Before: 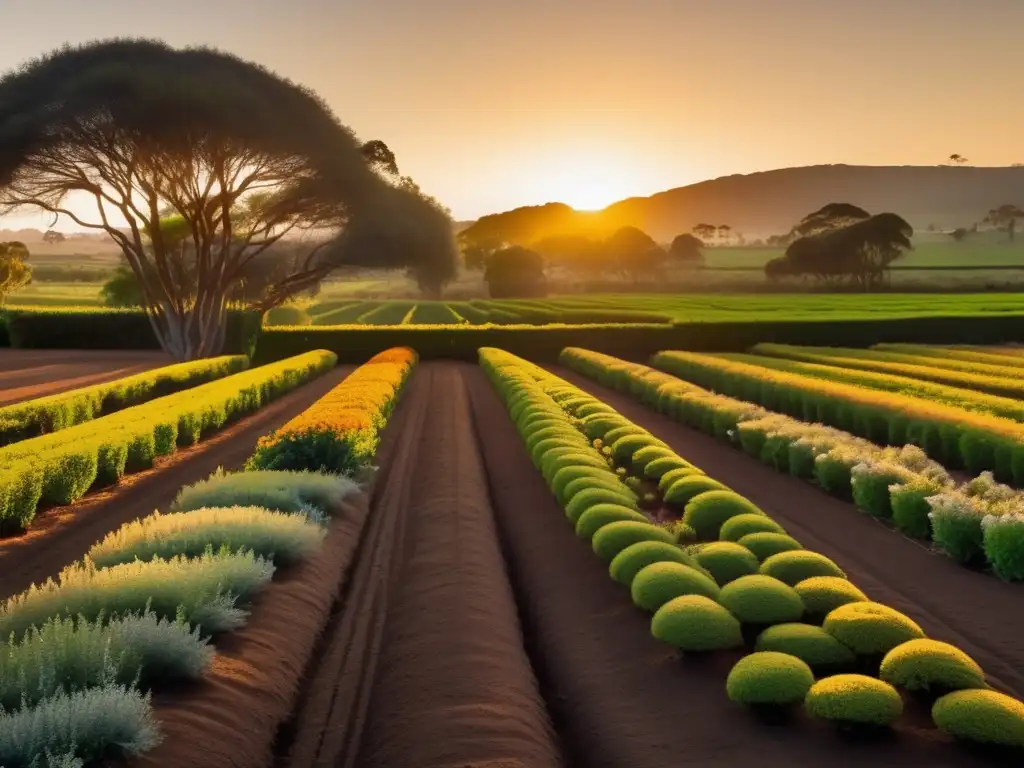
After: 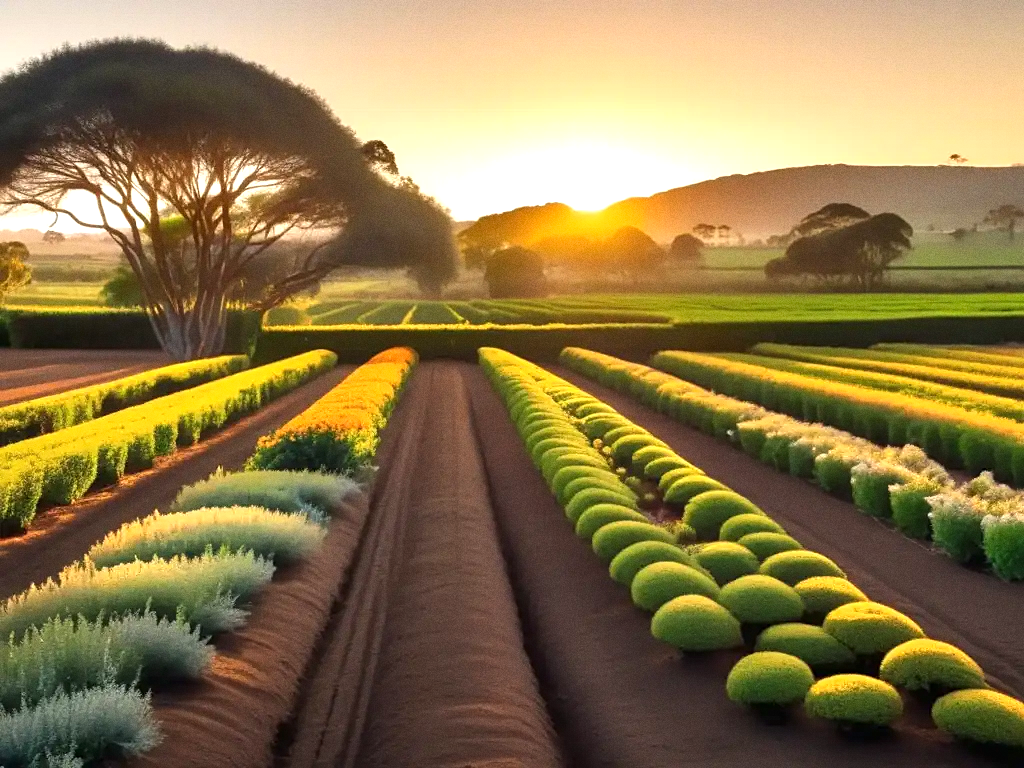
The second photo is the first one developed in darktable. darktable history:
white balance: emerald 1
grain: coarseness 0.09 ISO
exposure: black level correction 0, exposure 0.7 EV, compensate exposure bias true, compensate highlight preservation false
color correction: highlights a* -0.182, highlights b* -0.124
sharpen: amount 0.2
